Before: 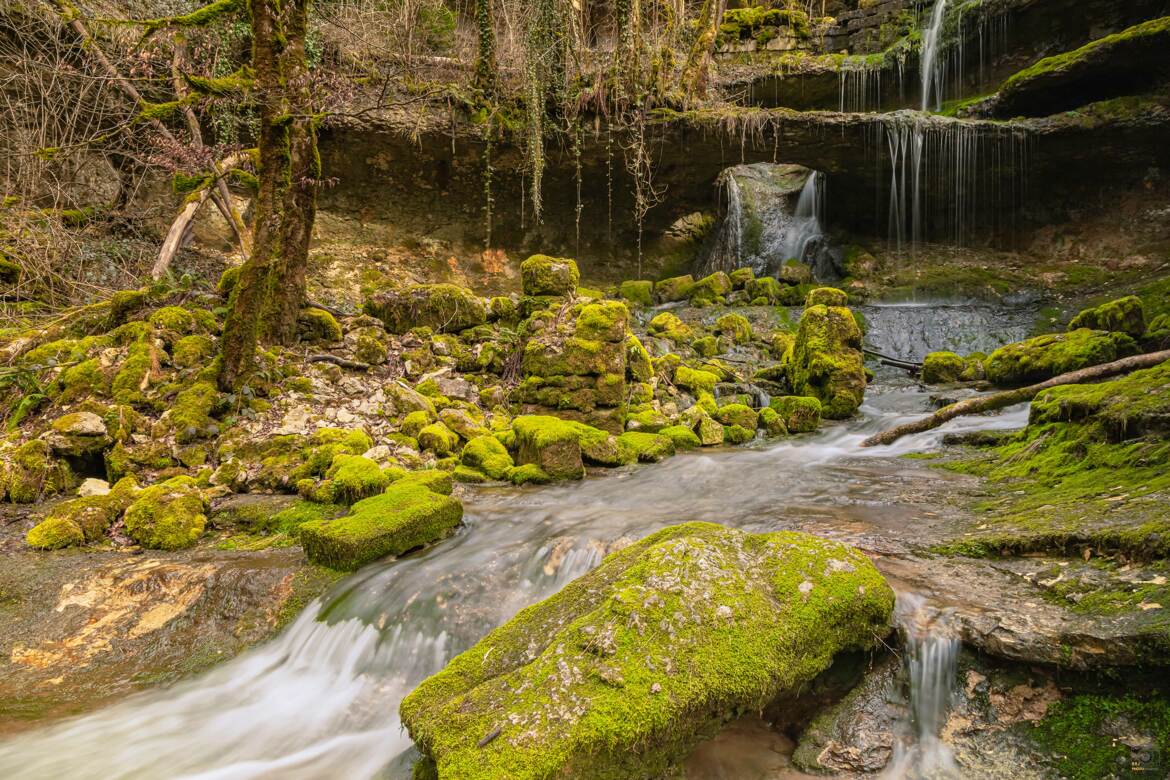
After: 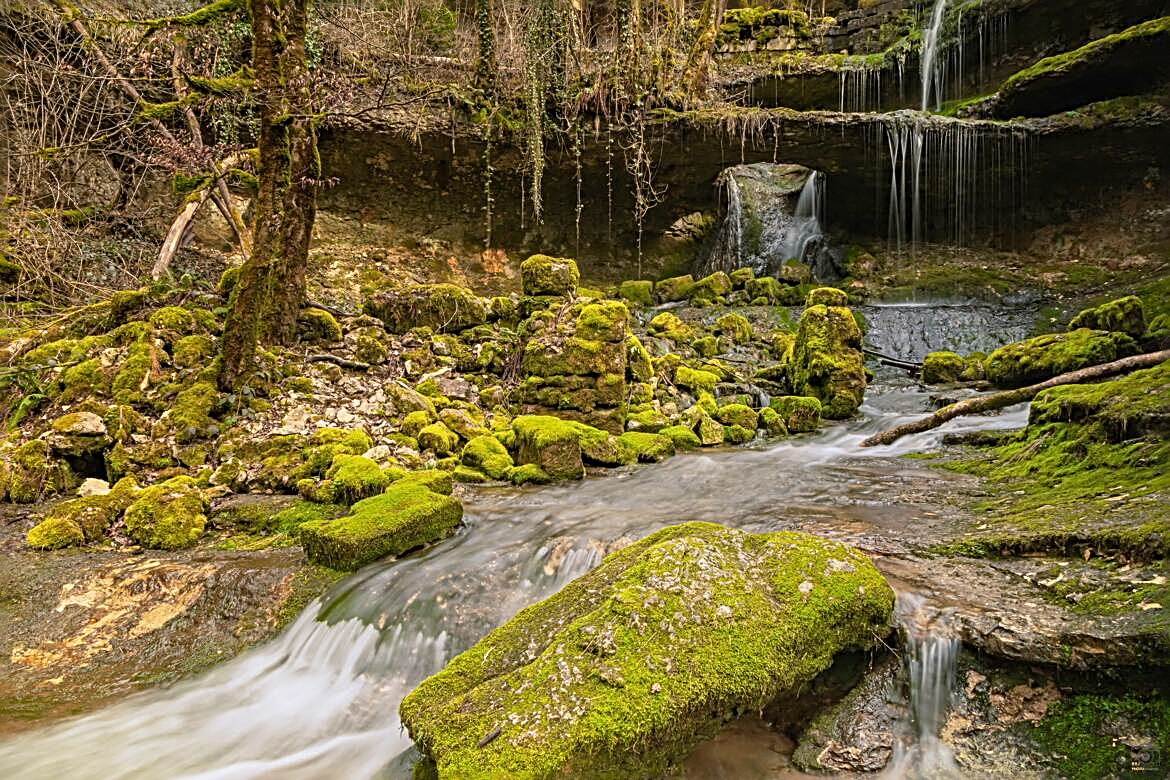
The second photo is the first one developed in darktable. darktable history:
sharpen: radius 2.836, amount 0.702
